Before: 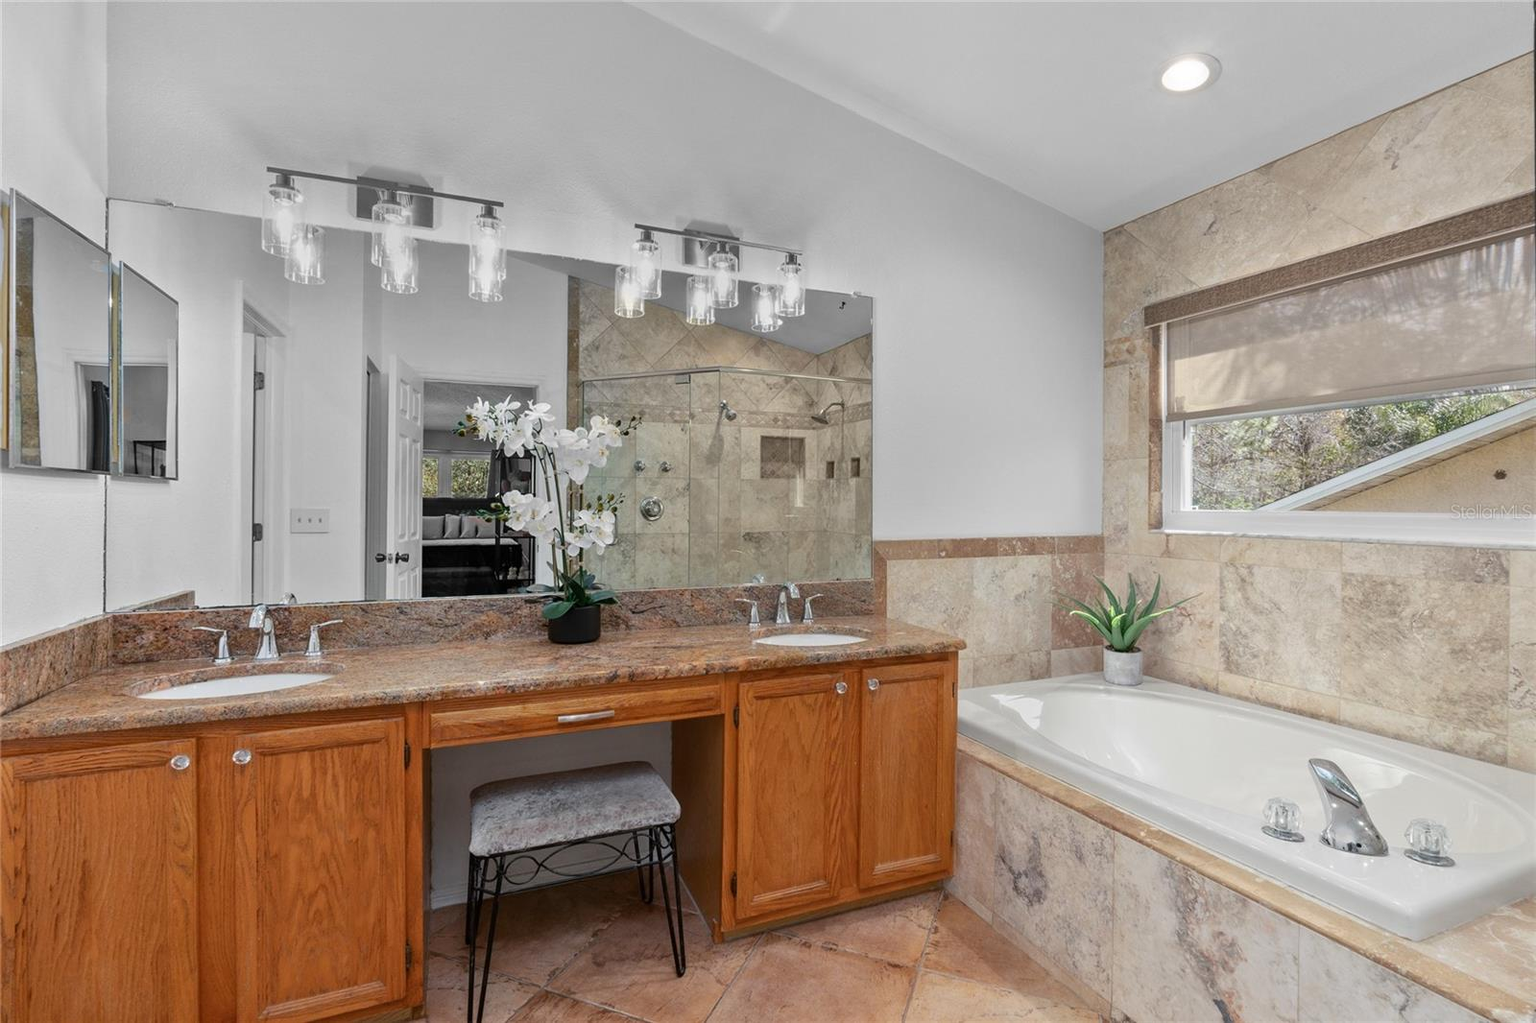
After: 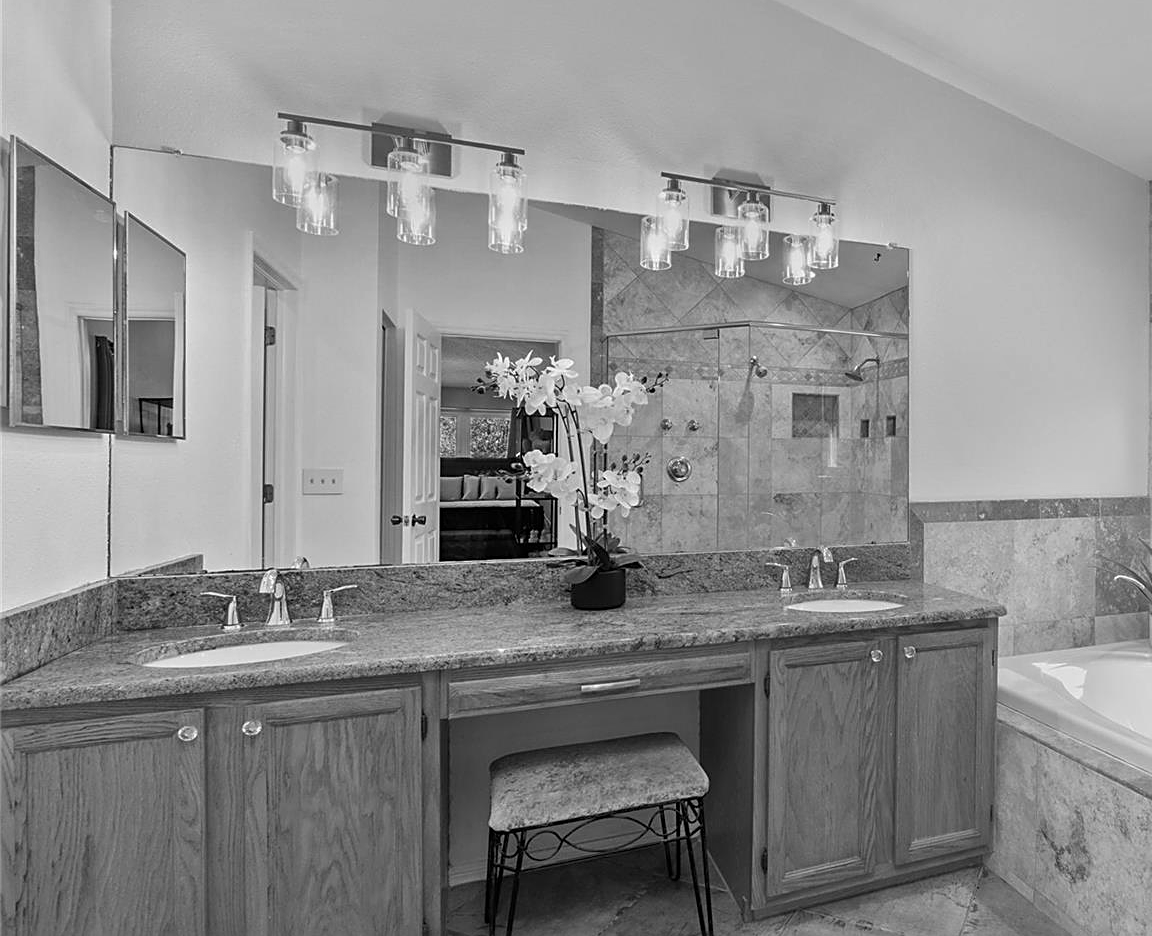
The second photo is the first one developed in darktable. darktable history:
shadows and highlights: shadows 20.91, highlights -35.45, soften with gaussian
crop: top 5.803%, right 27.864%, bottom 5.804%
sharpen: on, module defaults
monochrome: size 3.1
